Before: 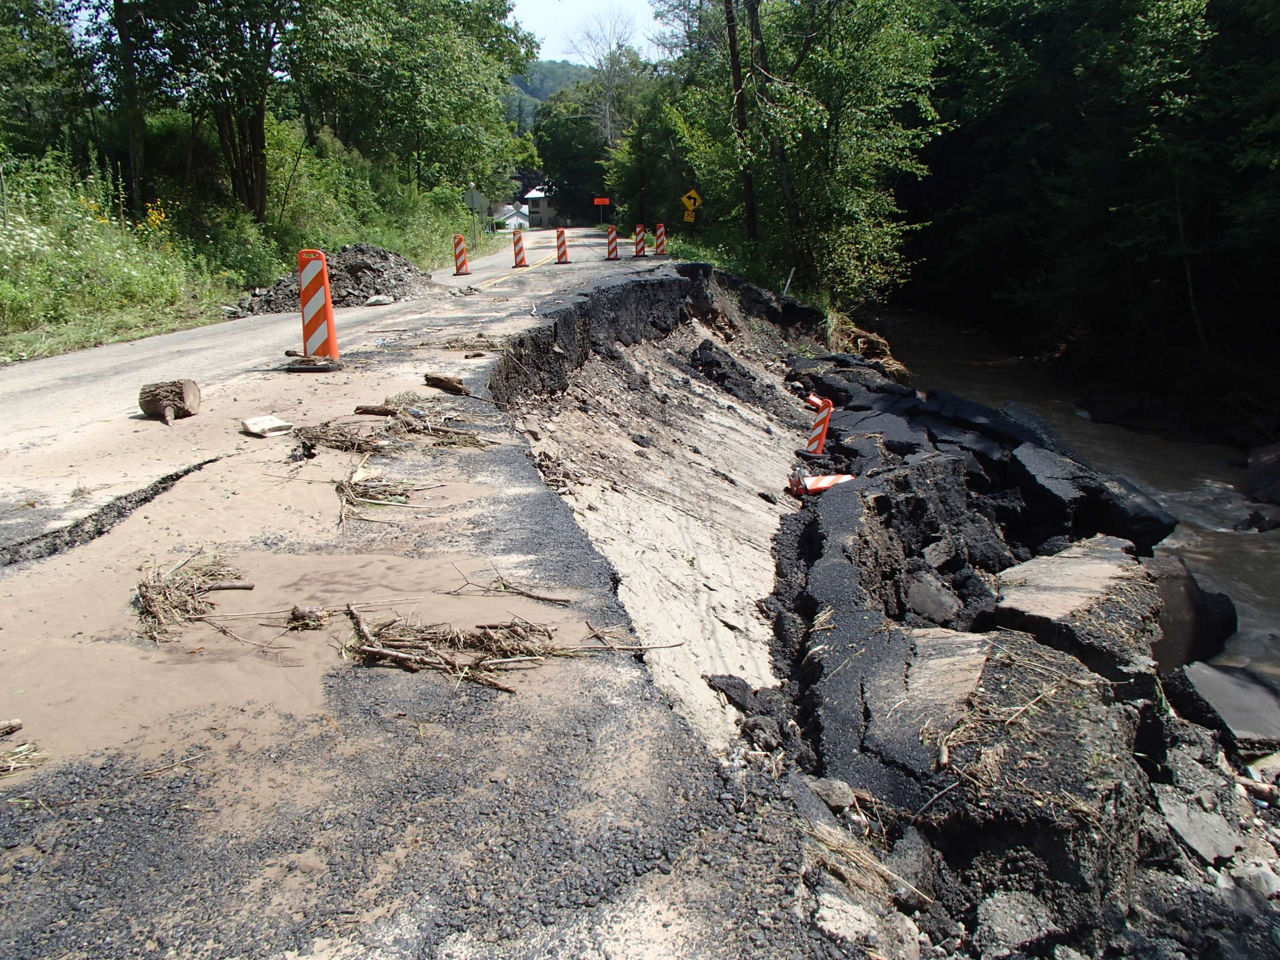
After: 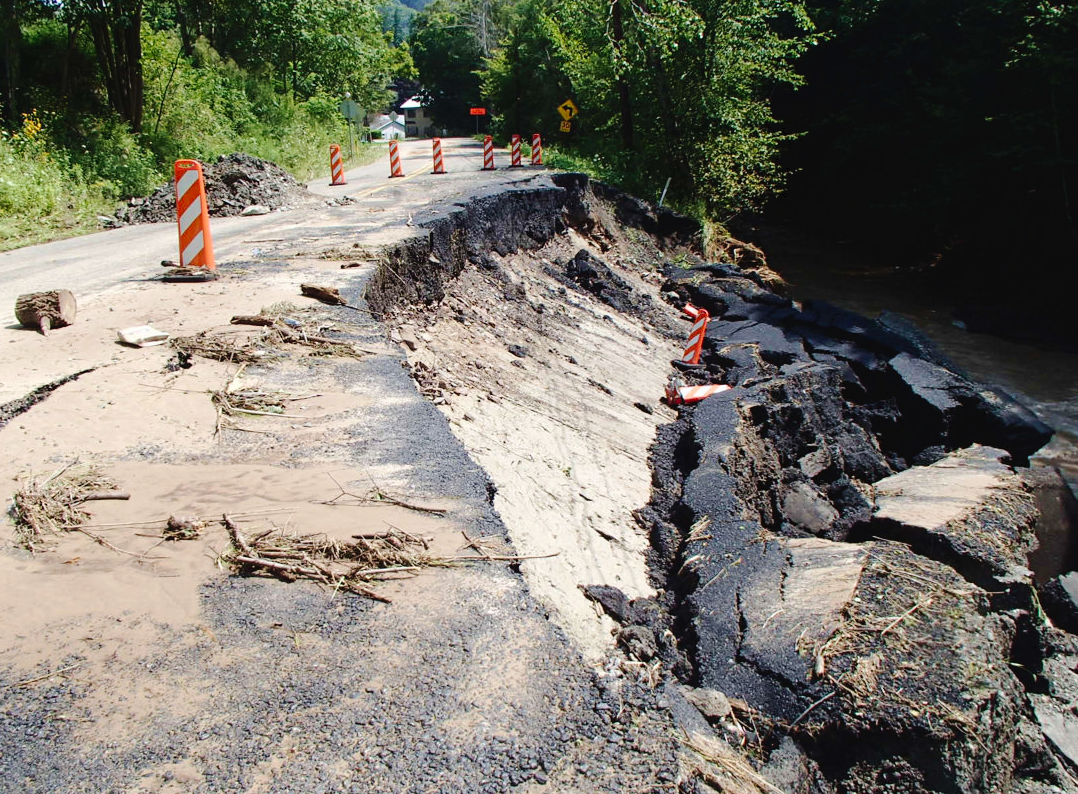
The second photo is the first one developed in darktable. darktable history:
crop and rotate: left 9.693%, top 9.418%, right 6.079%, bottom 7.791%
velvia: on, module defaults
exposure: compensate highlight preservation false
tone curve: curves: ch0 [(0, 0) (0.003, 0.035) (0.011, 0.035) (0.025, 0.035) (0.044, 0.046) (0.069, 0.063) (0.1, 0.084) (0.136, 0.123) (0.177, 0.174) (0.224, 0.232) (0.277, 0.304) (0.335, 0.387) (0.399, 0.476) (0.468, 0.566) (0.543, 0.639) (0.623, 0.714) (0.709, 0.776) (0.801, 0.851) (0.898, 0.921) (1, 1)], preserve colors none
